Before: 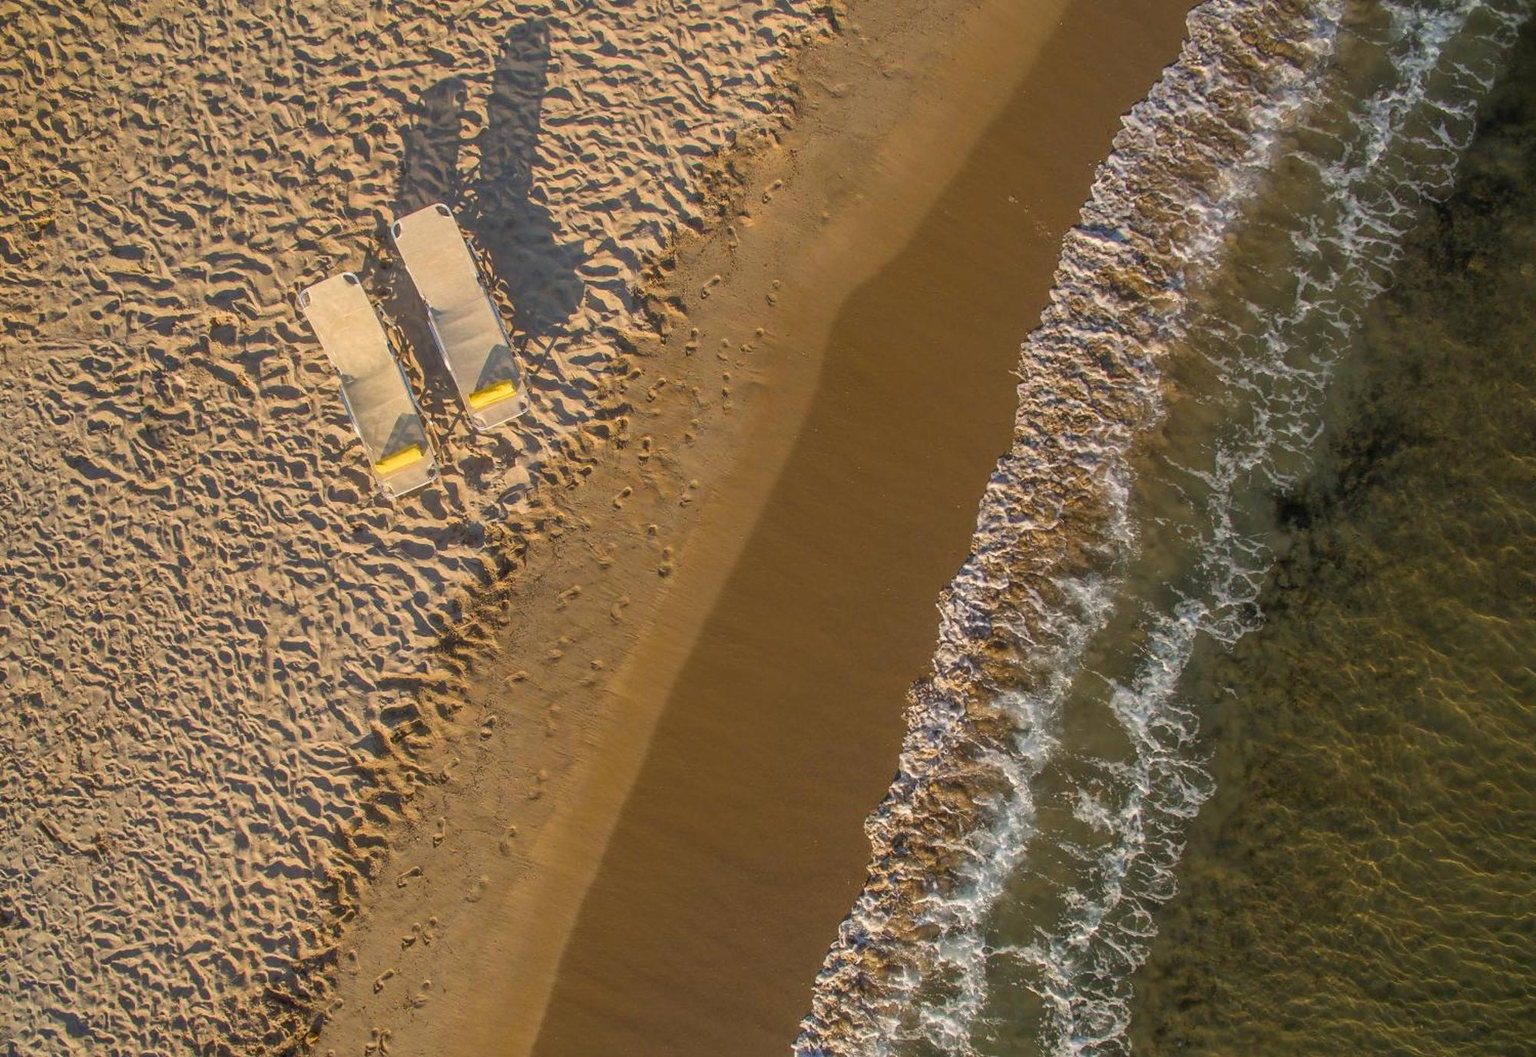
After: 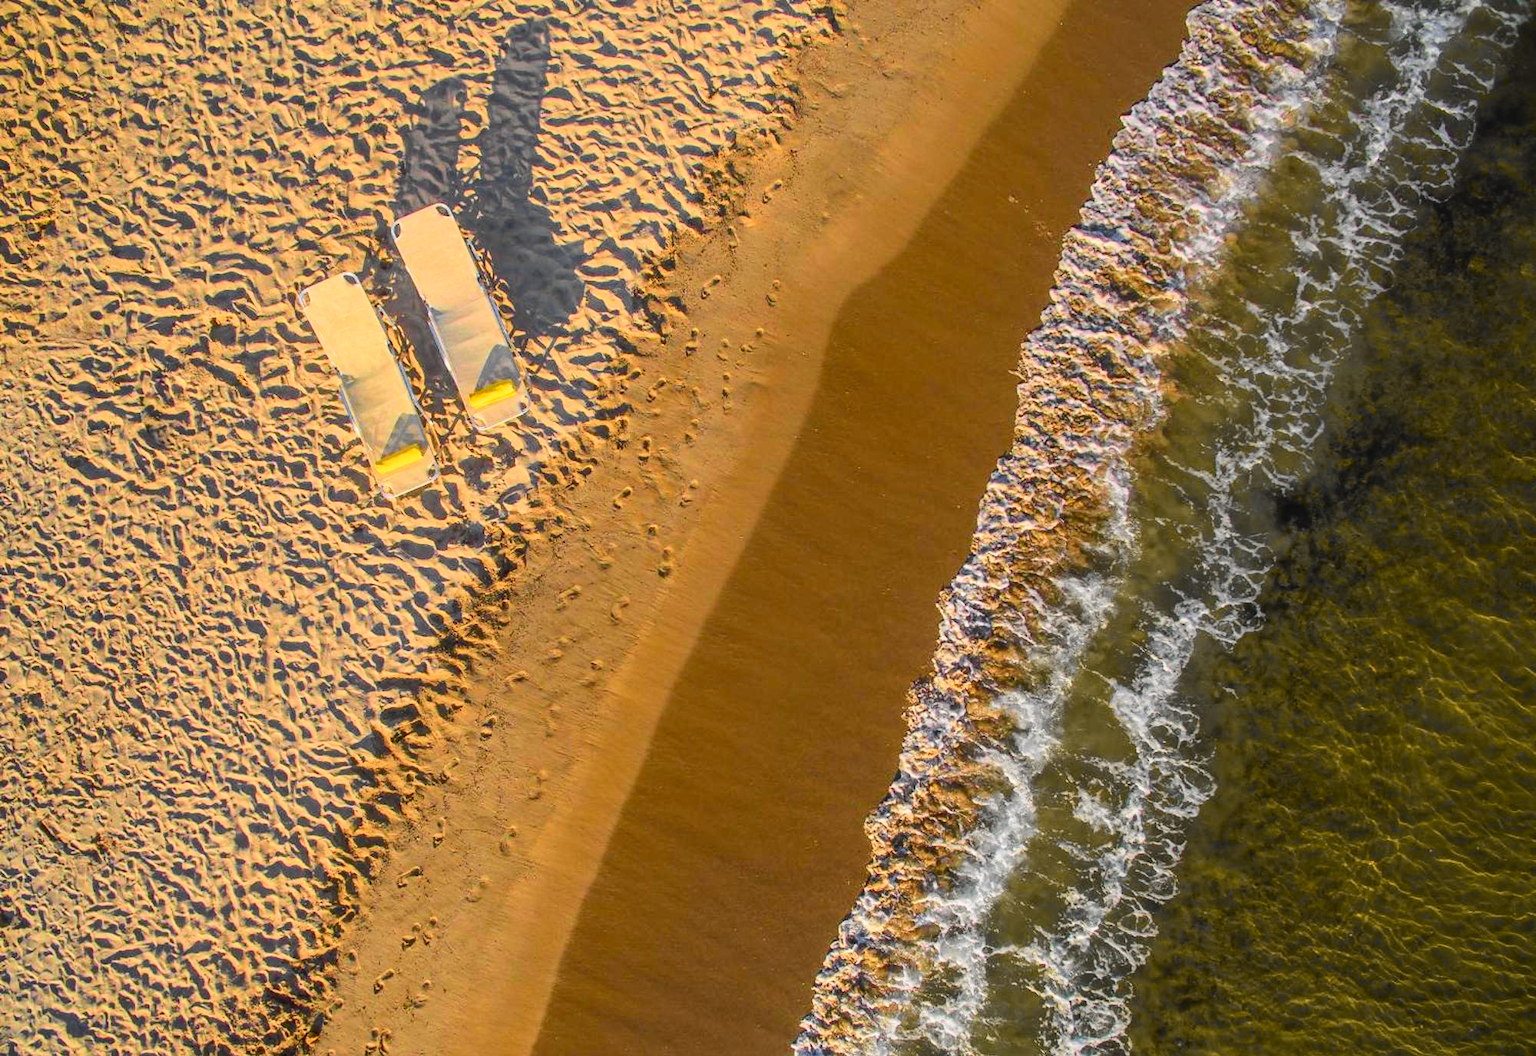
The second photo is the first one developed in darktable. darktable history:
tone curve: curves: ch0 [(0, 0.023) (0.103, 0.087) (0.295, 0.297) (0.445, 0.531) (0.553, 0.665) (0.735, 0.843) (0.994, 1)]; ch1 [(0, 0) (0.427, 0.346) (0.456, 0.426) (0.484, 0.494) (0.509, 0.505) (0.535, 0.56) (0.581, 0.632) (0.646, 0.715) (1, 1)]; ch2 [(0, 0) (0.369, 0.388) (0.449, 0.431) (0.501, 0.495) (0.533, 0.518) (0.572, 0.612) (0.677, 0.752) (1, 1)], color space Lab, independent channels, preserve colors none
